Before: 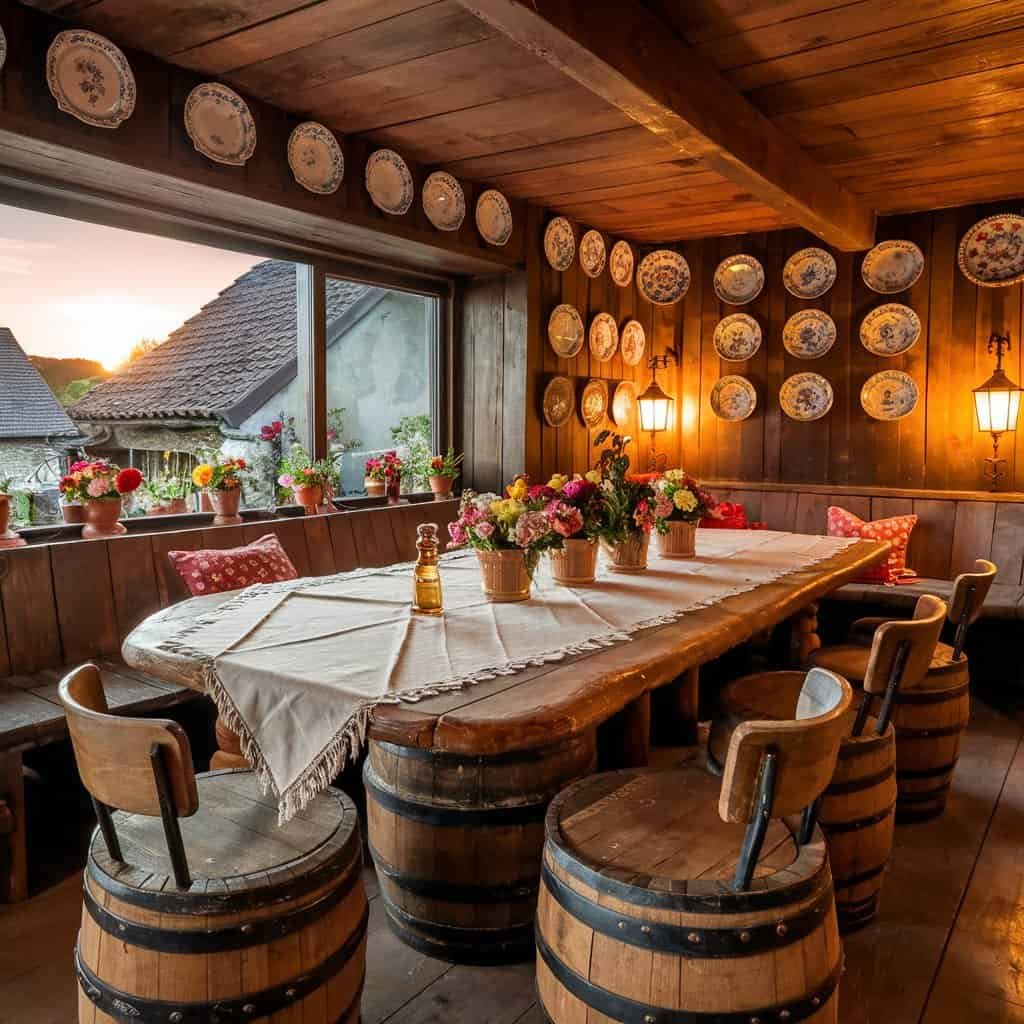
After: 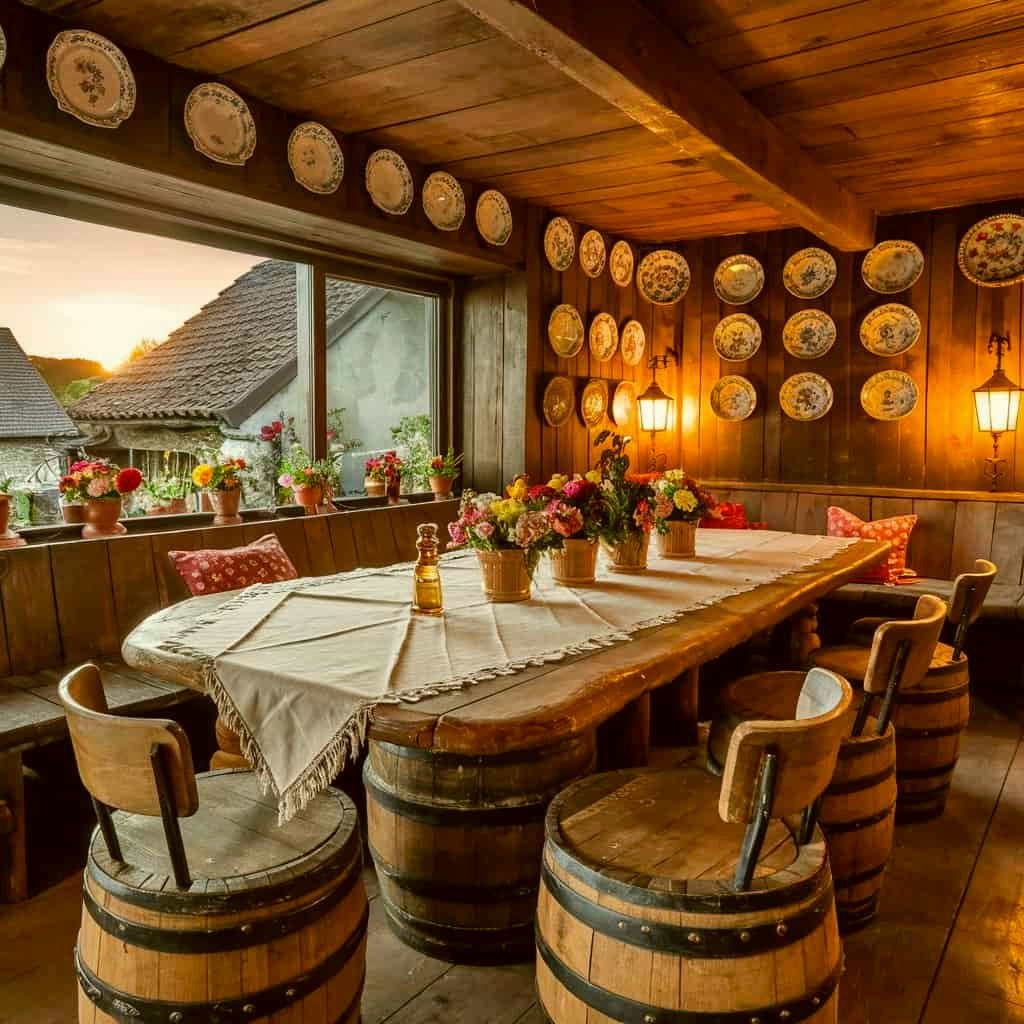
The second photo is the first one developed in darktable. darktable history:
shadows and highlights: shadows 43.71, white point adjustment -1.46, soften with gaussian
exposure: compensate highlight preservation false
tone equalizer: on, module defaults
color correction: highlights a* -1.43, highlights b* 10.12, shadows a* 0.395, shadows b* 19.35
